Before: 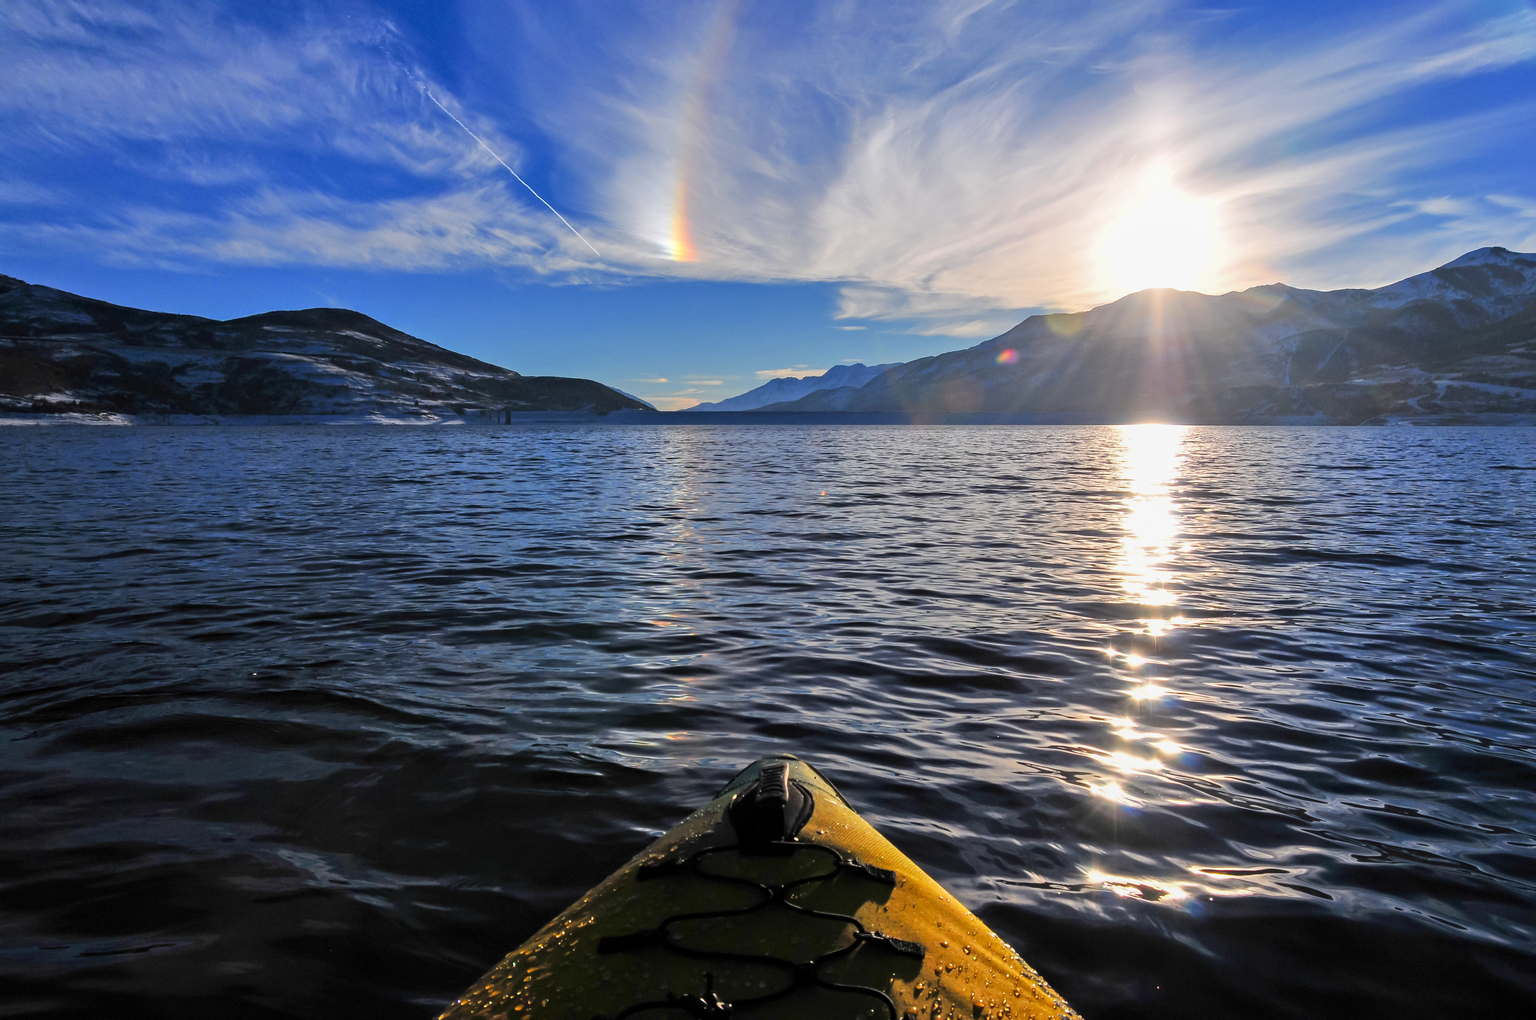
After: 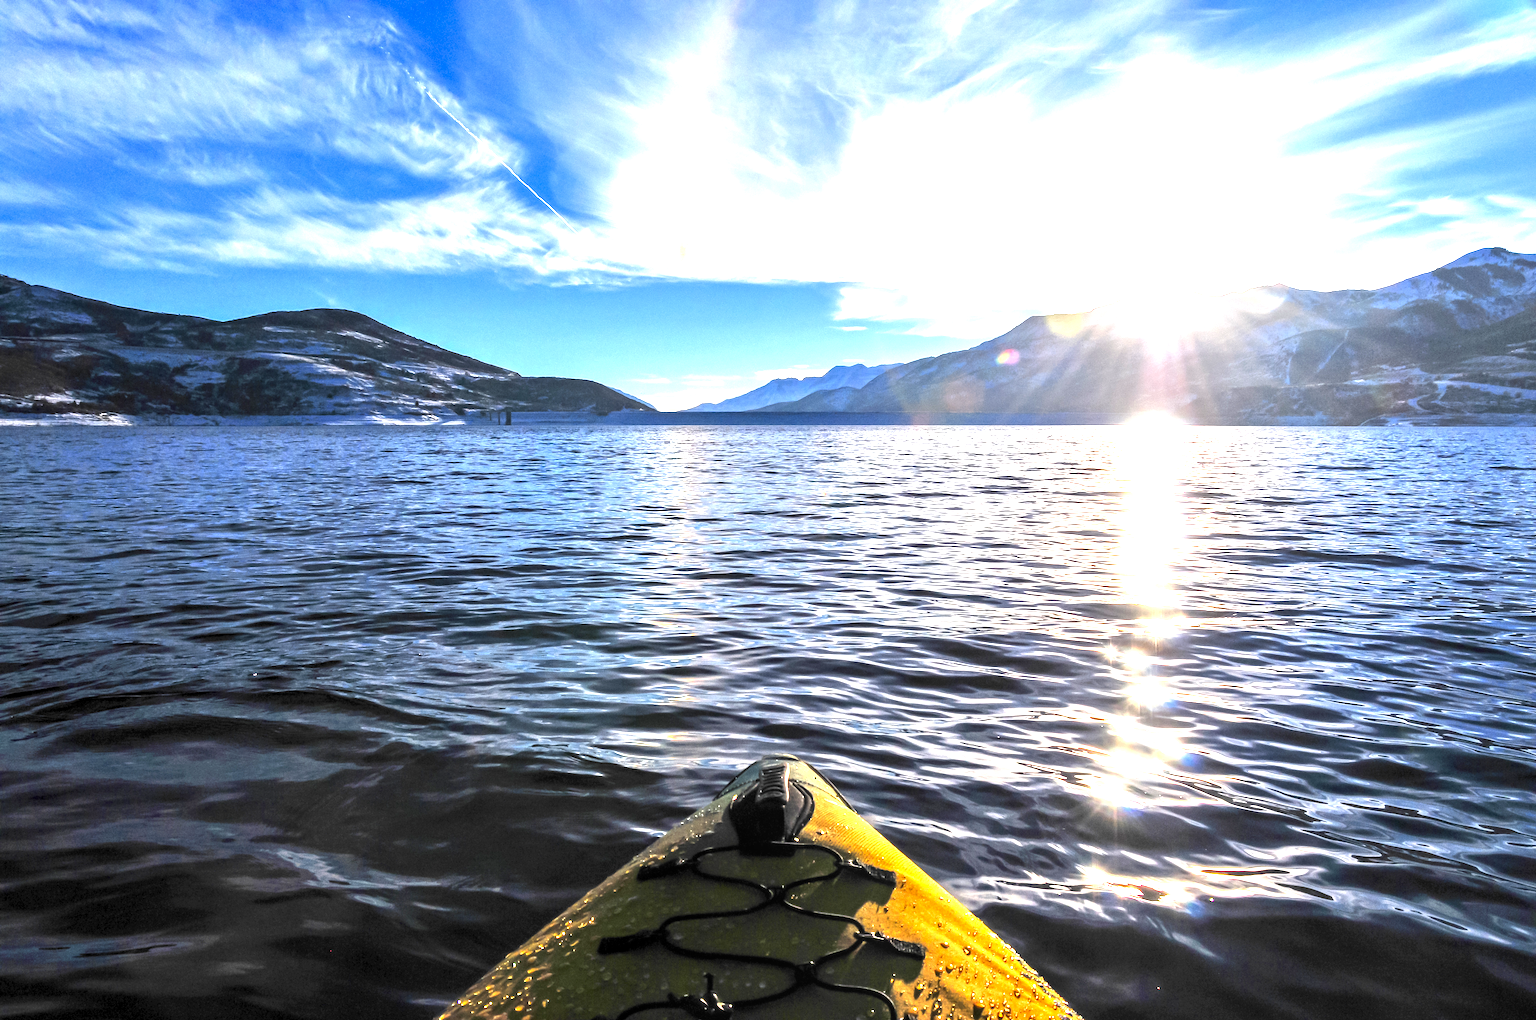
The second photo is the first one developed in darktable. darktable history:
local contrast: highlights 29%, detail 130%
exposure: black level correction 0, exposure 1.741 EV, compensate exposure bias true, compensate highlight preservation false
